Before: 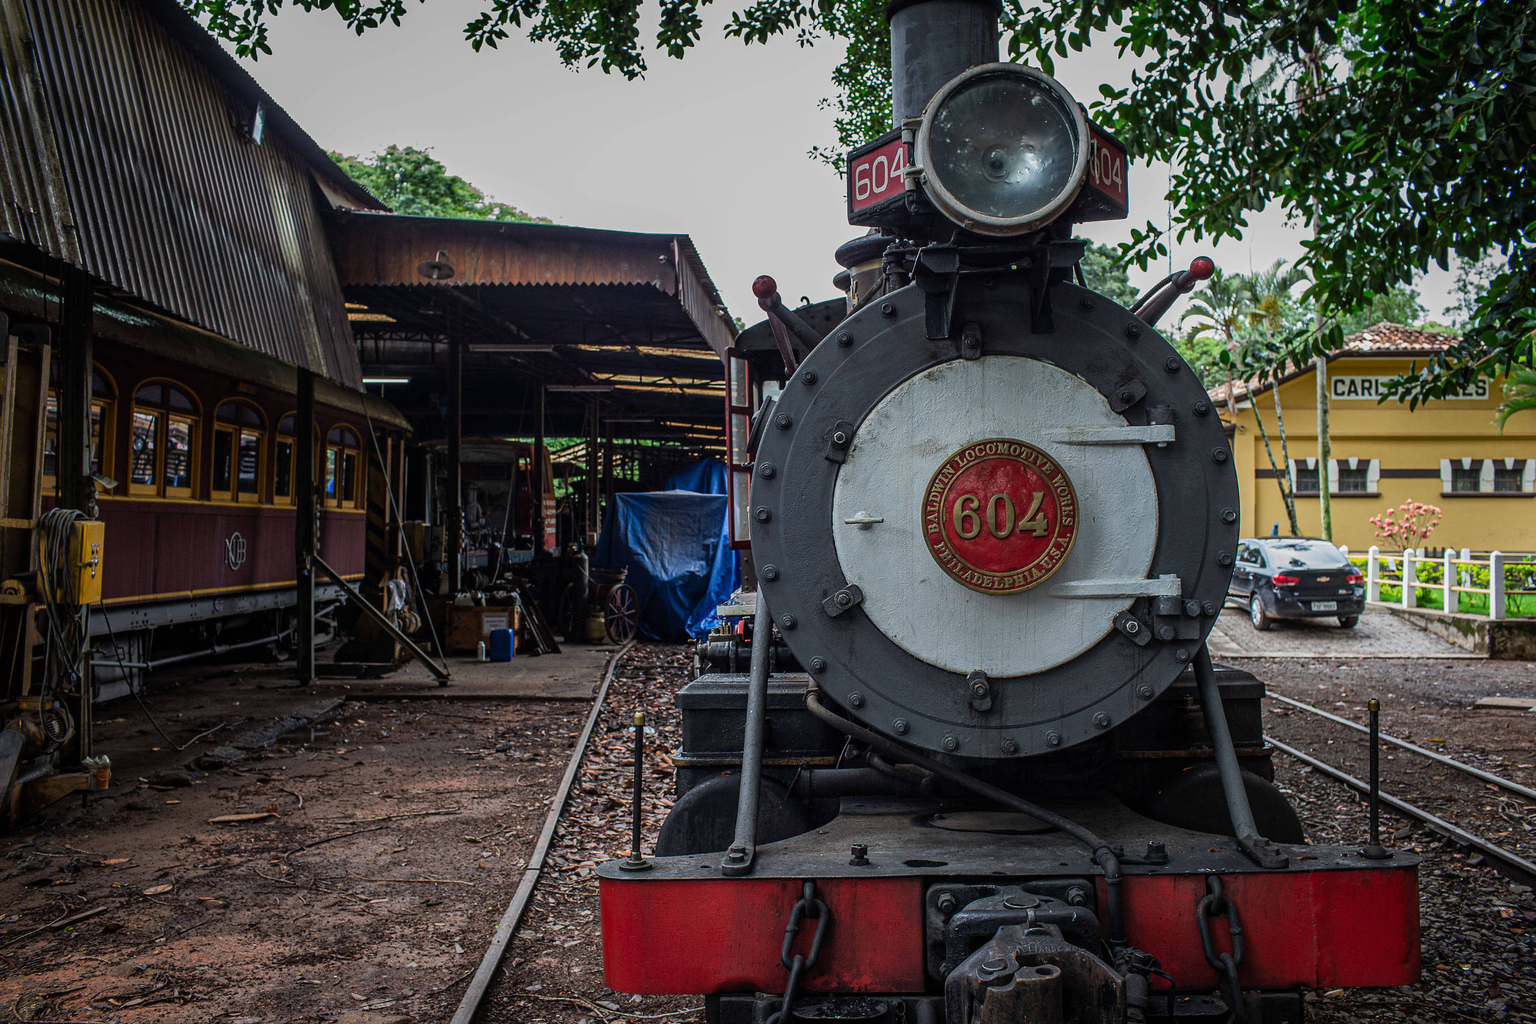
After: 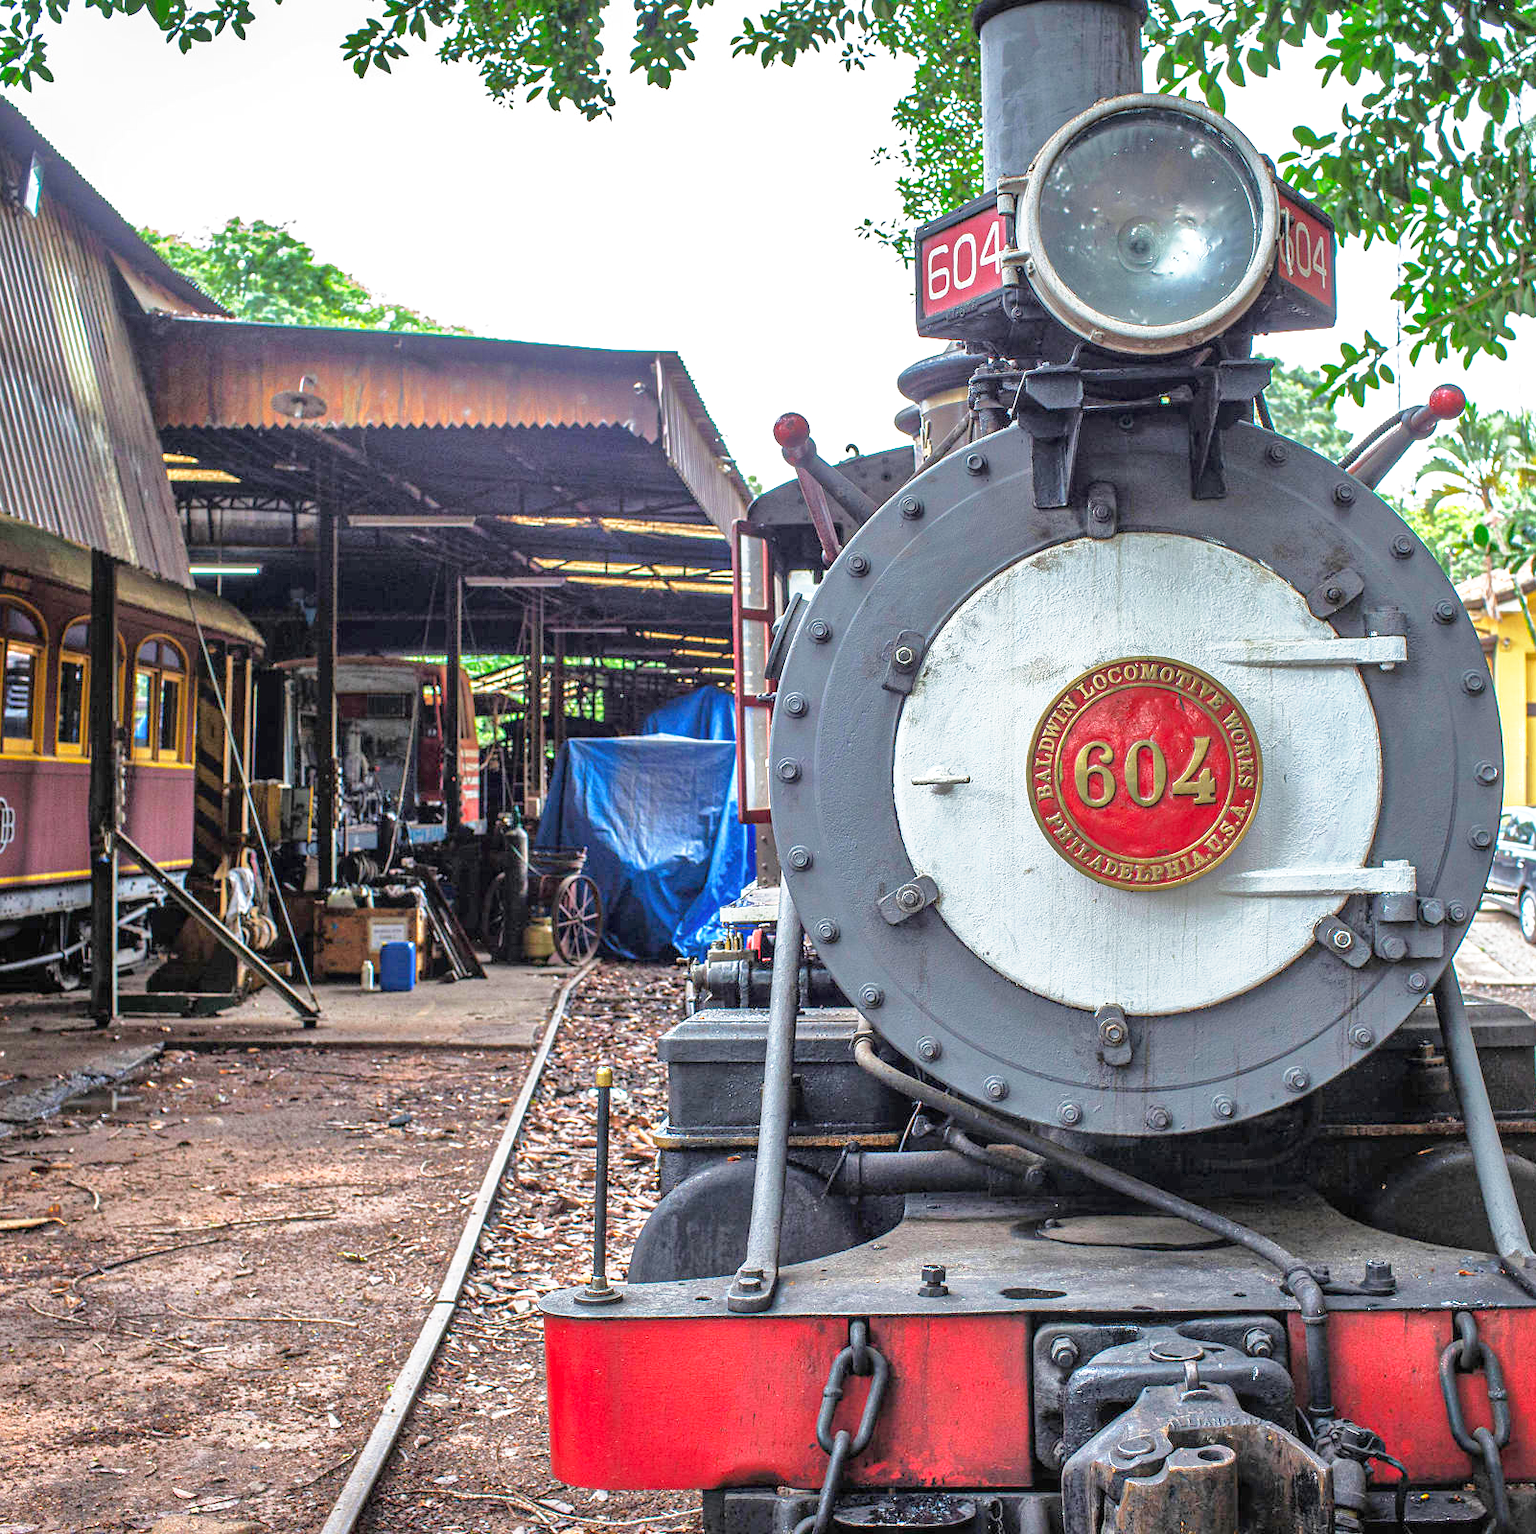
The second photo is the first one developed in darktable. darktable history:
crop: left 15.39%, right 17.827%
tone equalizer: -7 EV 0.144 EV, -6 EV 0.572 EV, -5 EV 1.17 EV, -4 EV 1.37 EV, -3 EV 1.14 EV, -2 EV 0.6 EV, -1 EV 0.157 EV
exposure: black level correction 0, exposure 1.096 EV, compensate highlight preservation false
shadows and highlights: on, module defaults
base curve: curves: ch0 [(0, 0) (0.557, 0.834) (1, 1)], preserve colors none
